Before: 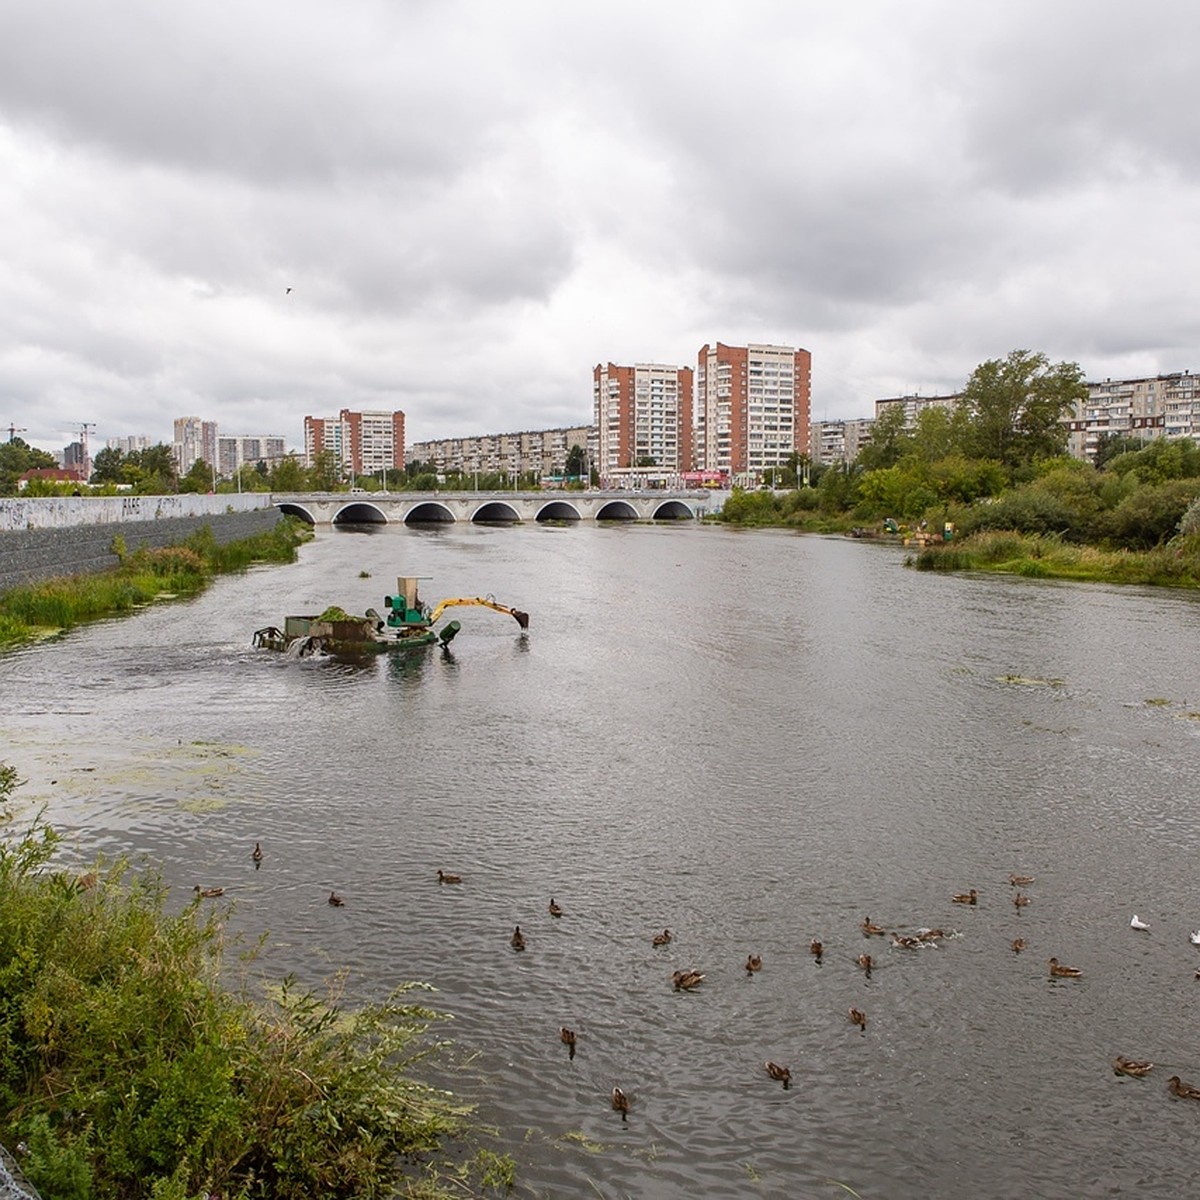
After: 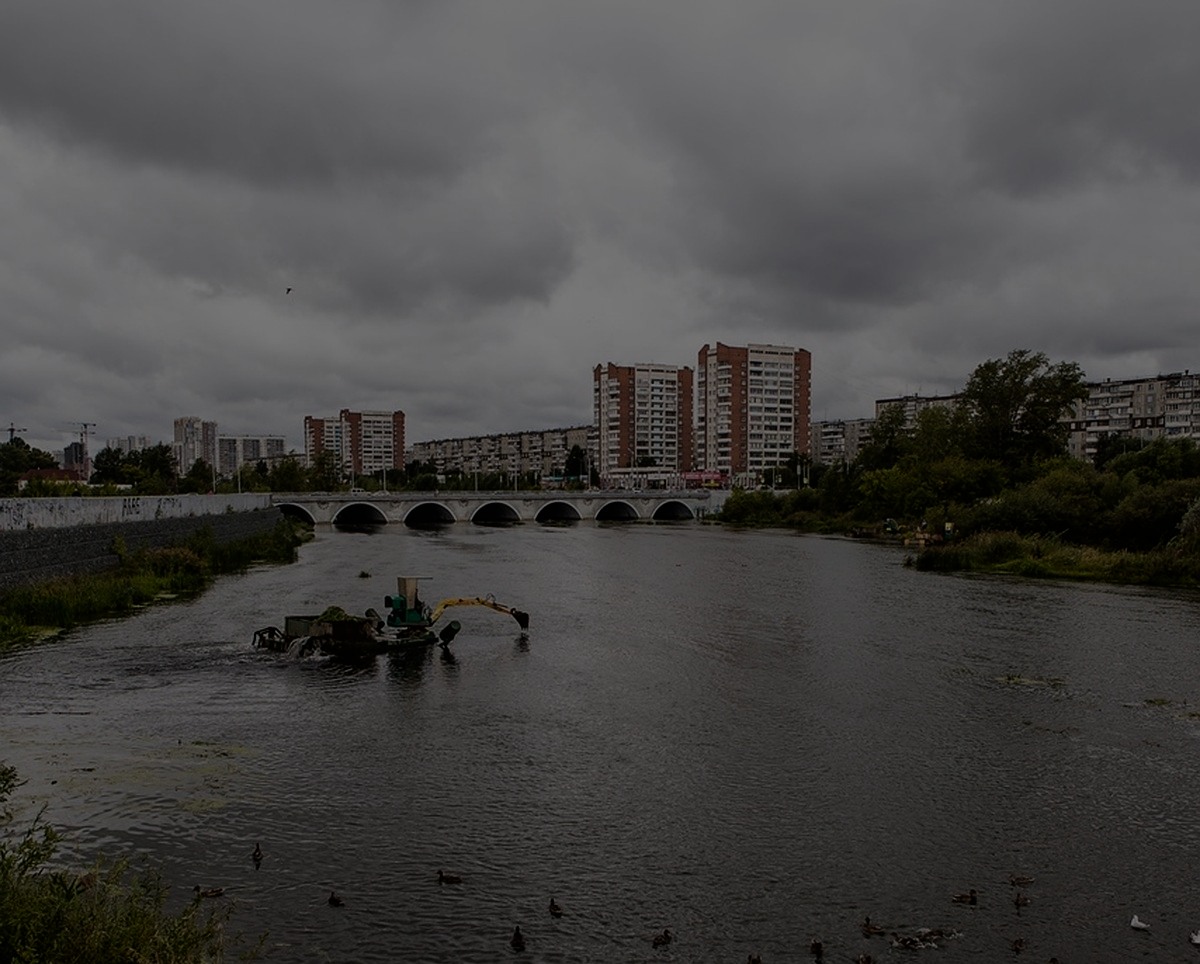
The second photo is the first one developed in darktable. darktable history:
exposure: exposure -2.419 EV, compensate highlight preservation false
crop: bottom 19.622%
filmic rgb: black relative exposure -7.96 EV, white relative exposure 2.19 EV, threshold 5.97 EV, hardness 7.01, enable highlight reconstruction true
